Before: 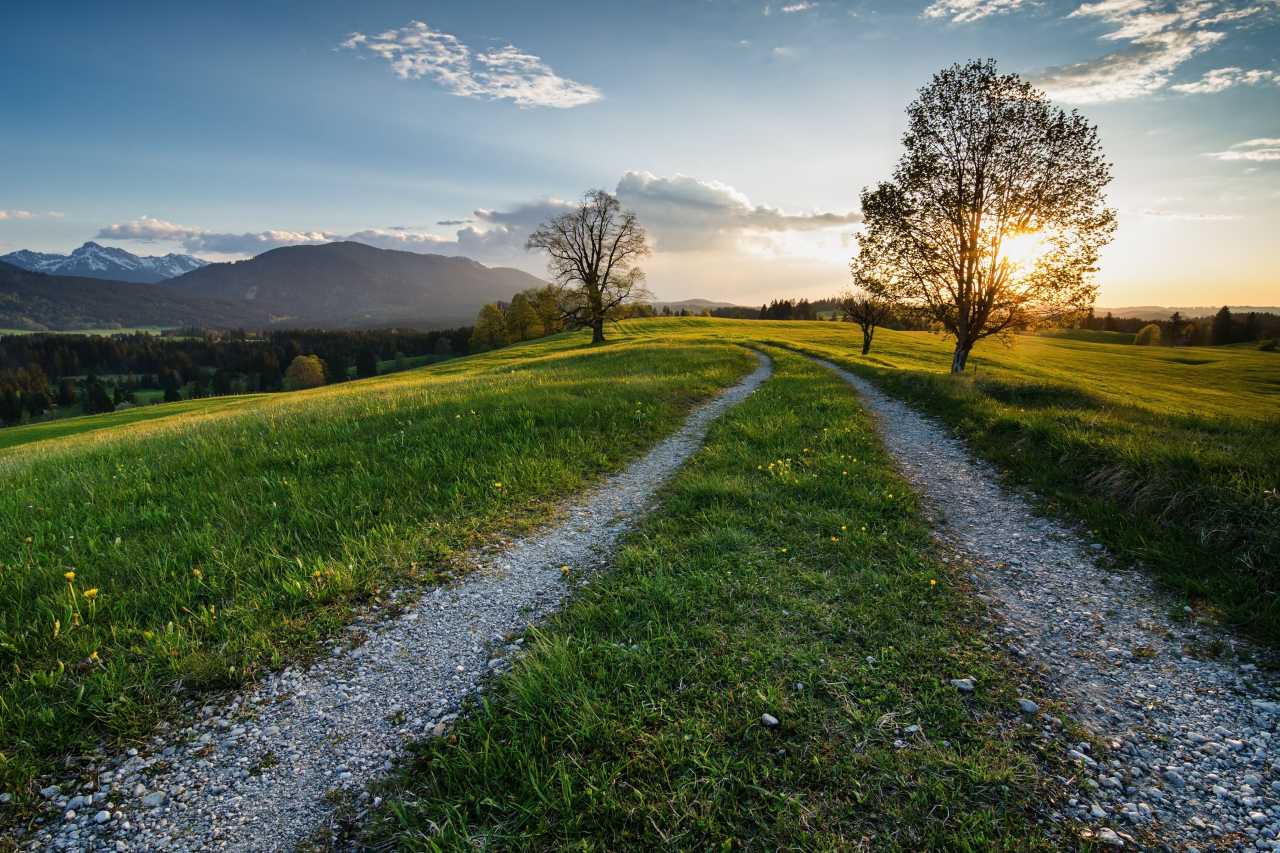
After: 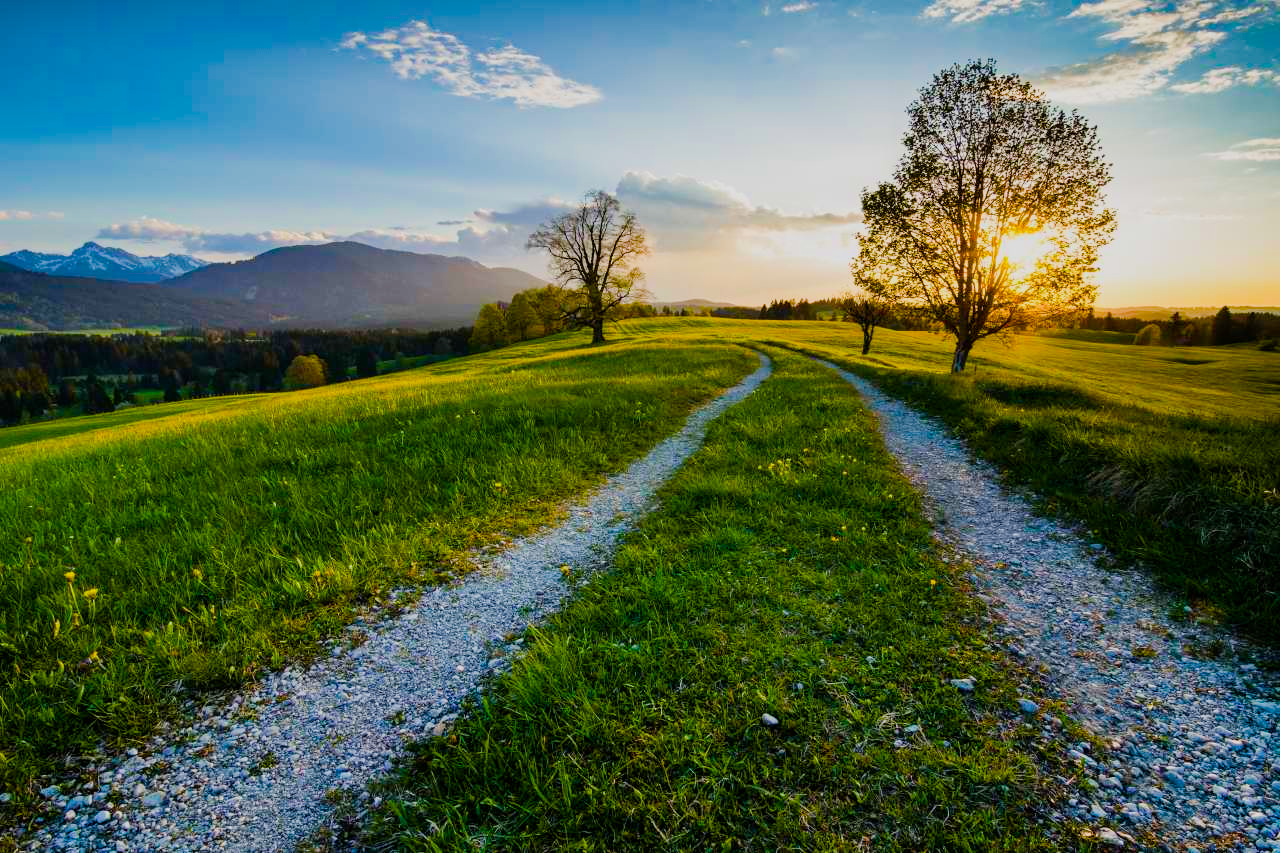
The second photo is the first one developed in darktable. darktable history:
filmic rgb: black relative exposure -16 EV, white relative exposure 6.12 EV, hardness 5.22
exposure: compensate highlight preservation false
color balance rgb: linear chroma grading › shadows 10%, linear chroma grading › highlights 10%, linear chroma grading › global chroma 15%, linear chroma grading › mid-tones 15%, perceptual saturation grading › global saturation 40%, perceptual saturation grading › highlights -25%, perceptual saturation grading › mid-tones 35%, perceptual saturation grading › shadows 35%, perceptual brilliance grading › global brilliance 11.29%, global vibrance 11.29%
